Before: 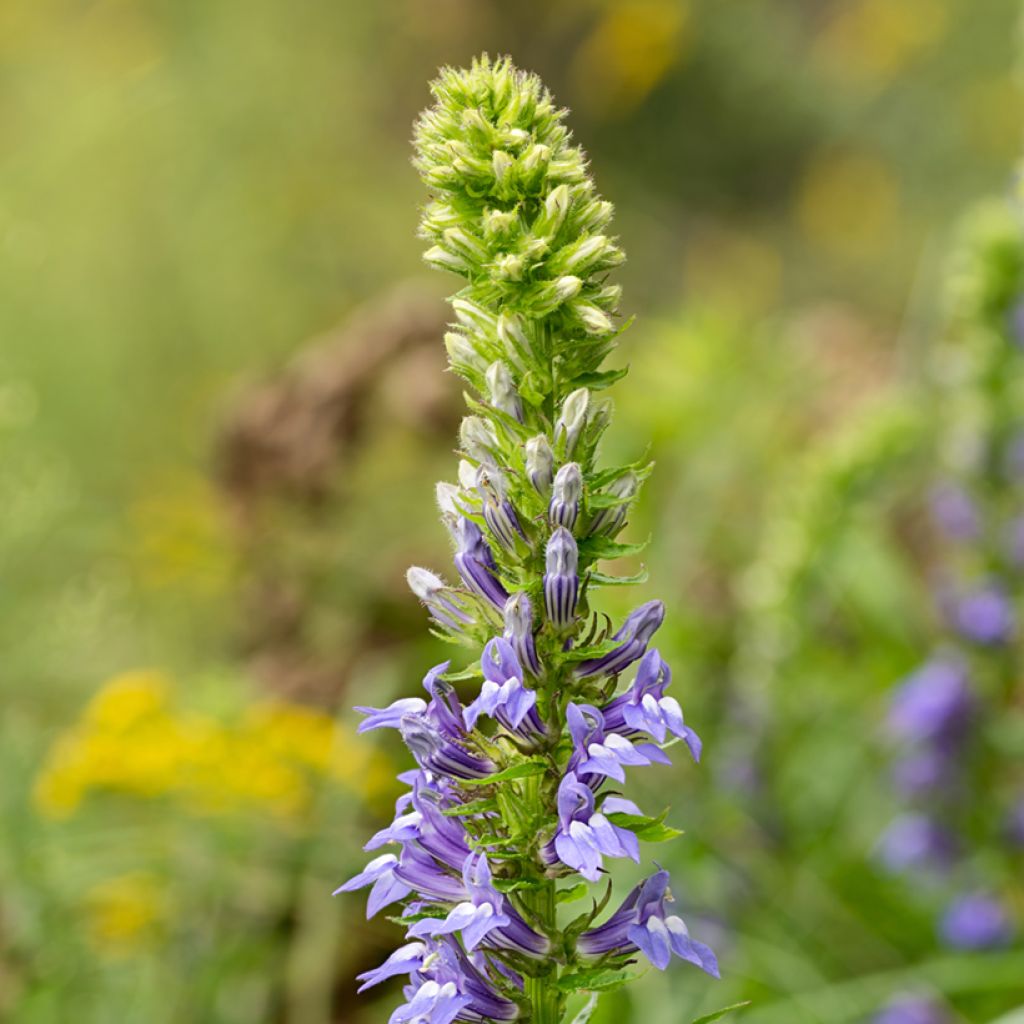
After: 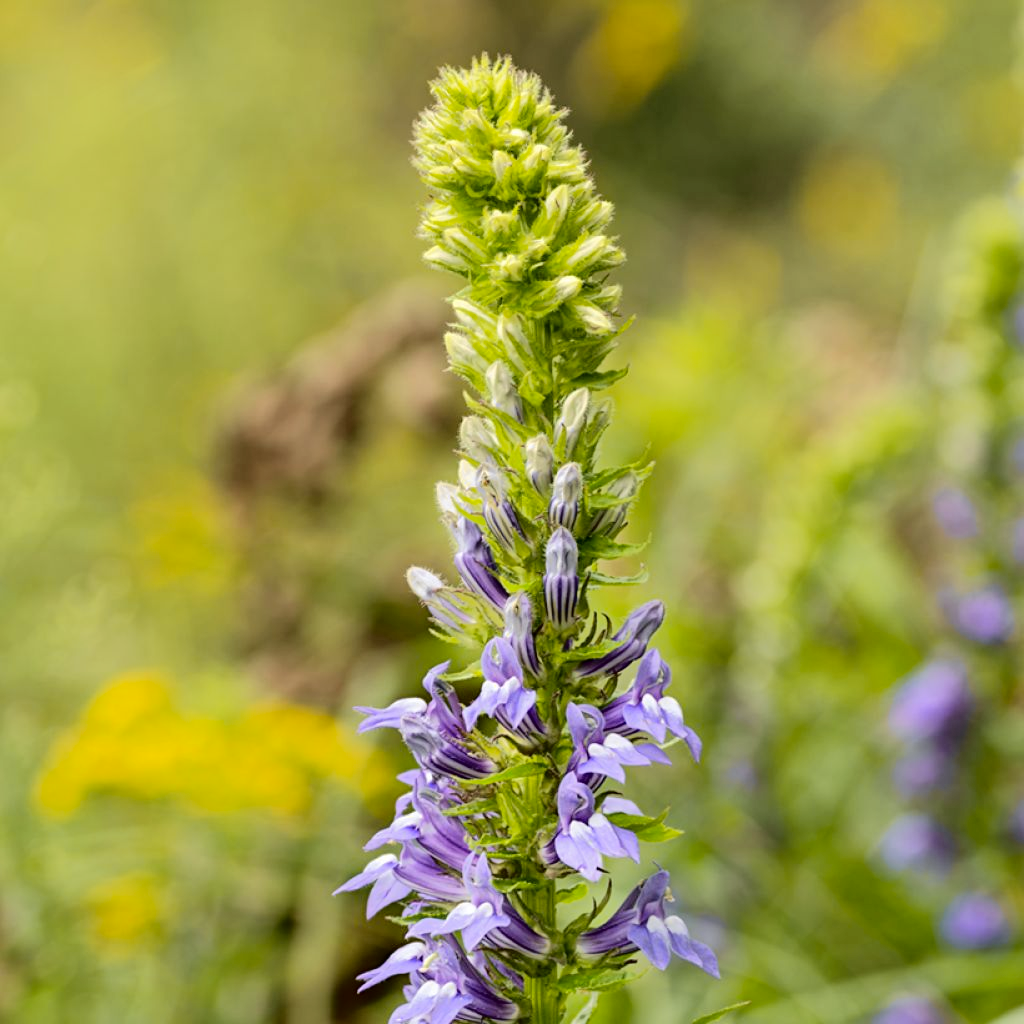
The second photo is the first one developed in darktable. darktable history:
tone curve: curves: ch0 [(0.003, 0) (0.066, 0.017) (0.163, 0.09) (0.264, 0.238) (0.395, 0.421) (0.517, 0.56) (0.688, 0.743) (0.791, 0.814) (1, 1)]; ch1 [(0, 0) (0.164, 0.115) (0.337, 0.332) (0.39, 0.398) (0.464, 0.461) (0.501, 0.5) (0.507, 0.503) (0.534, 0.537) (0.577, 0.59) (0.652, 0.681) (0.733, 0.749) (0.811, 0.796) (1, 1)]; ch2 [(0, 0) (0.337, 0.382) (0.464, 0.476) (0.501, 0.502) (0.527, 0.54) (0.551, 0.565) (0.6, 0.59) (0.687, 0.675) (1, 1)], color space Lab, independent channels, preserve colors none
color contrast: green-magenta contrast 0.85, blue-yellow contrast 1.25, unbound 0
